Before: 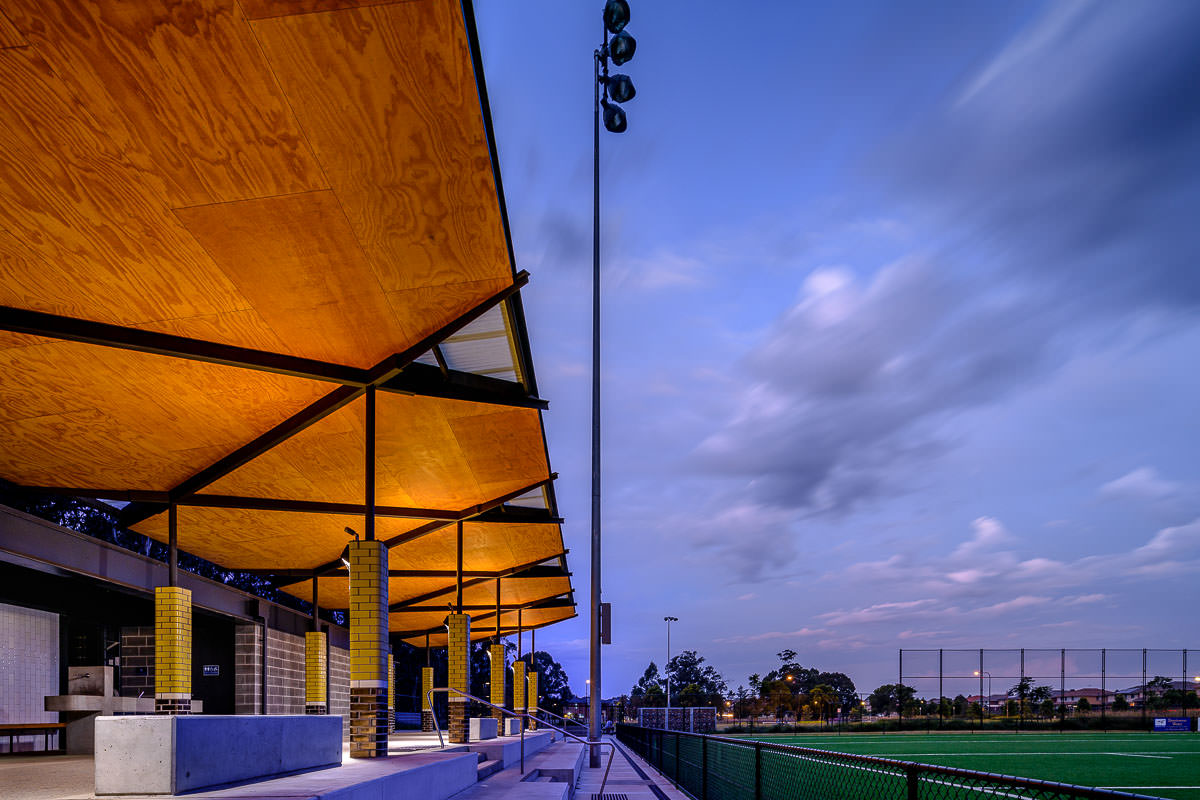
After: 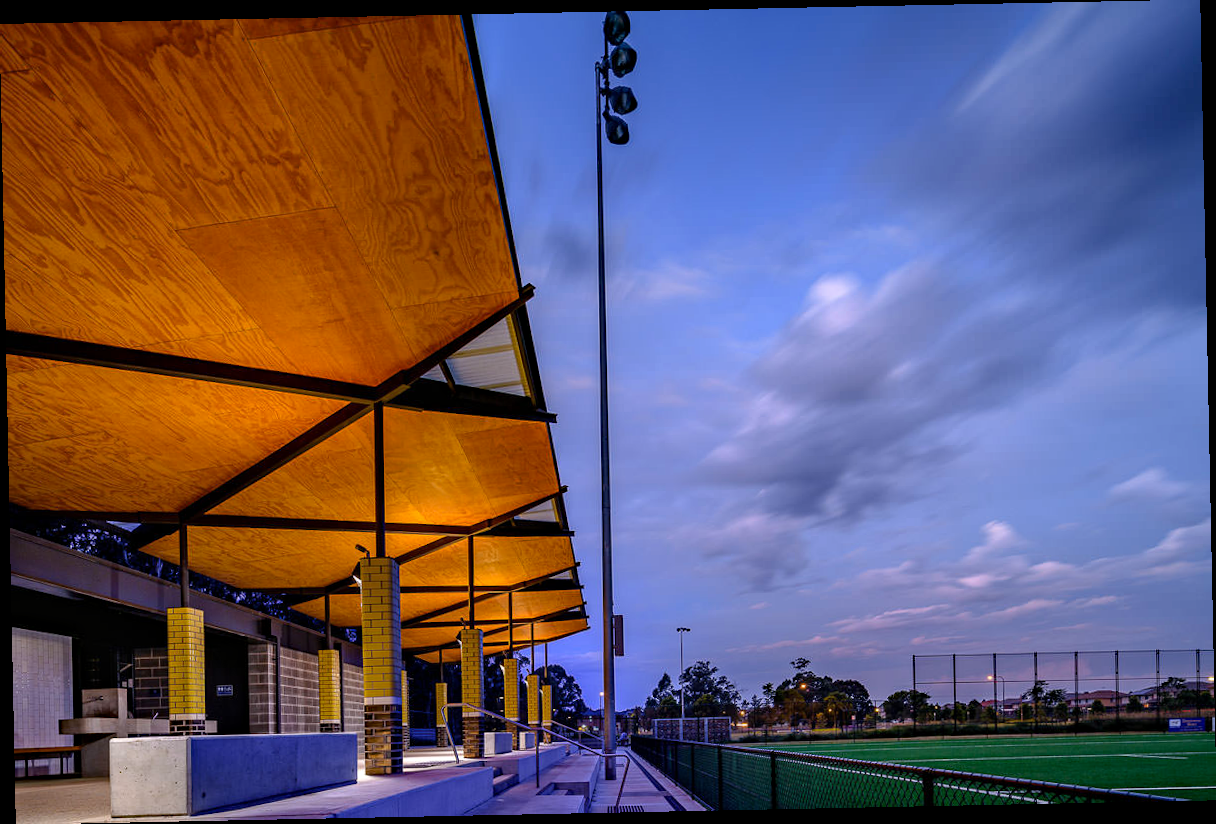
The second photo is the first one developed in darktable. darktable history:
rotate and perspective: rotation -1.17°, automatic cropping off
haze removal: adaptive false
